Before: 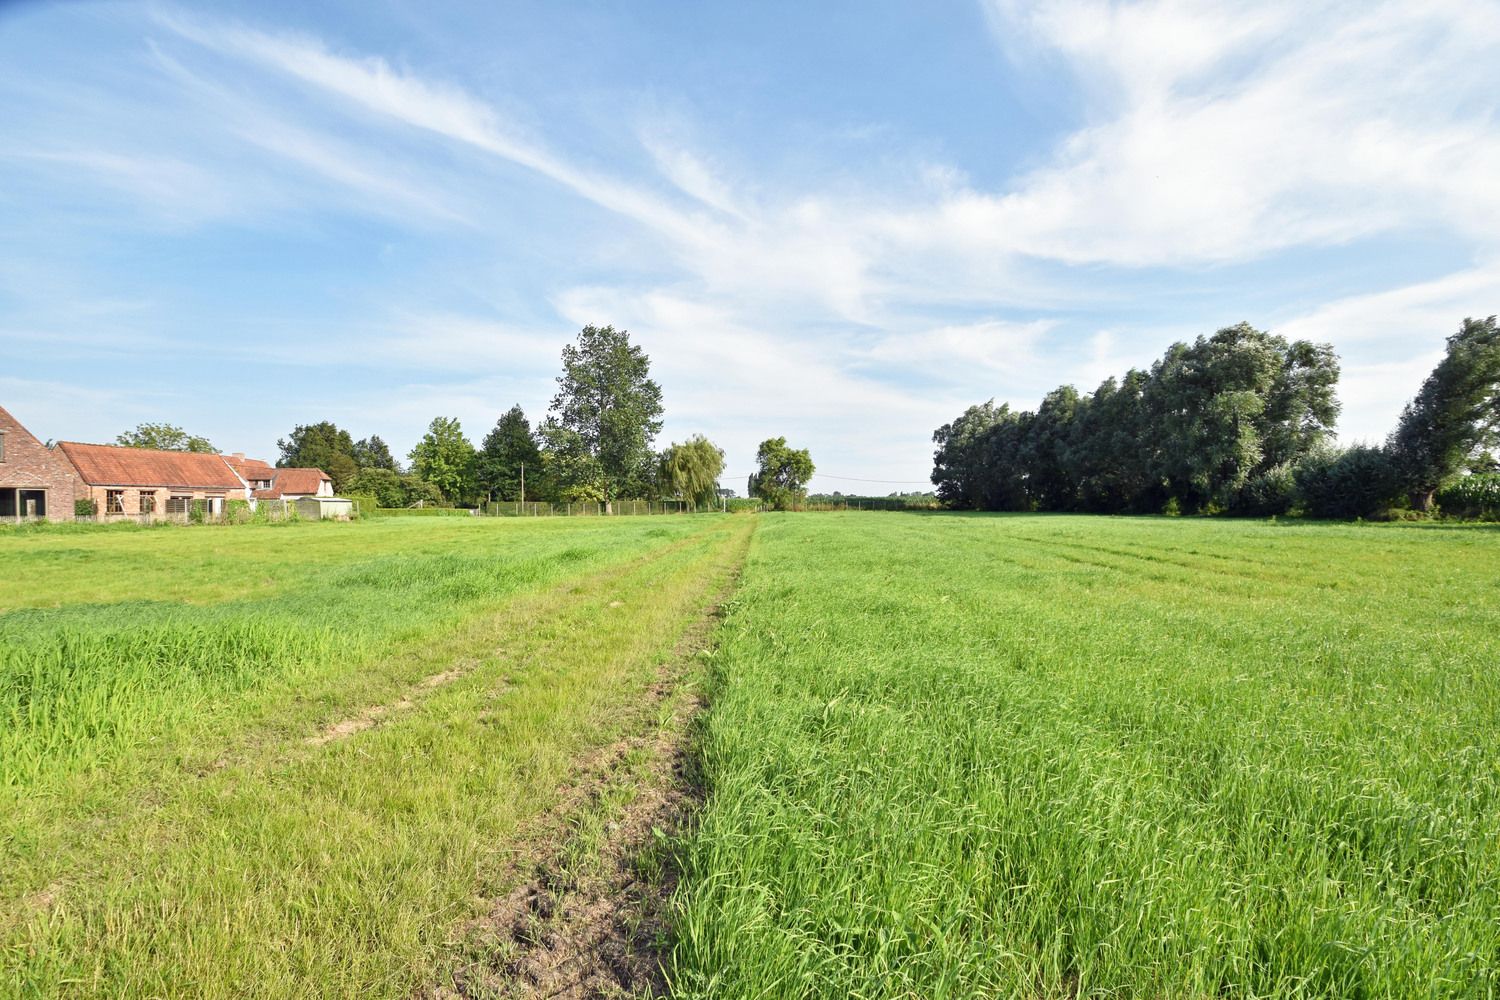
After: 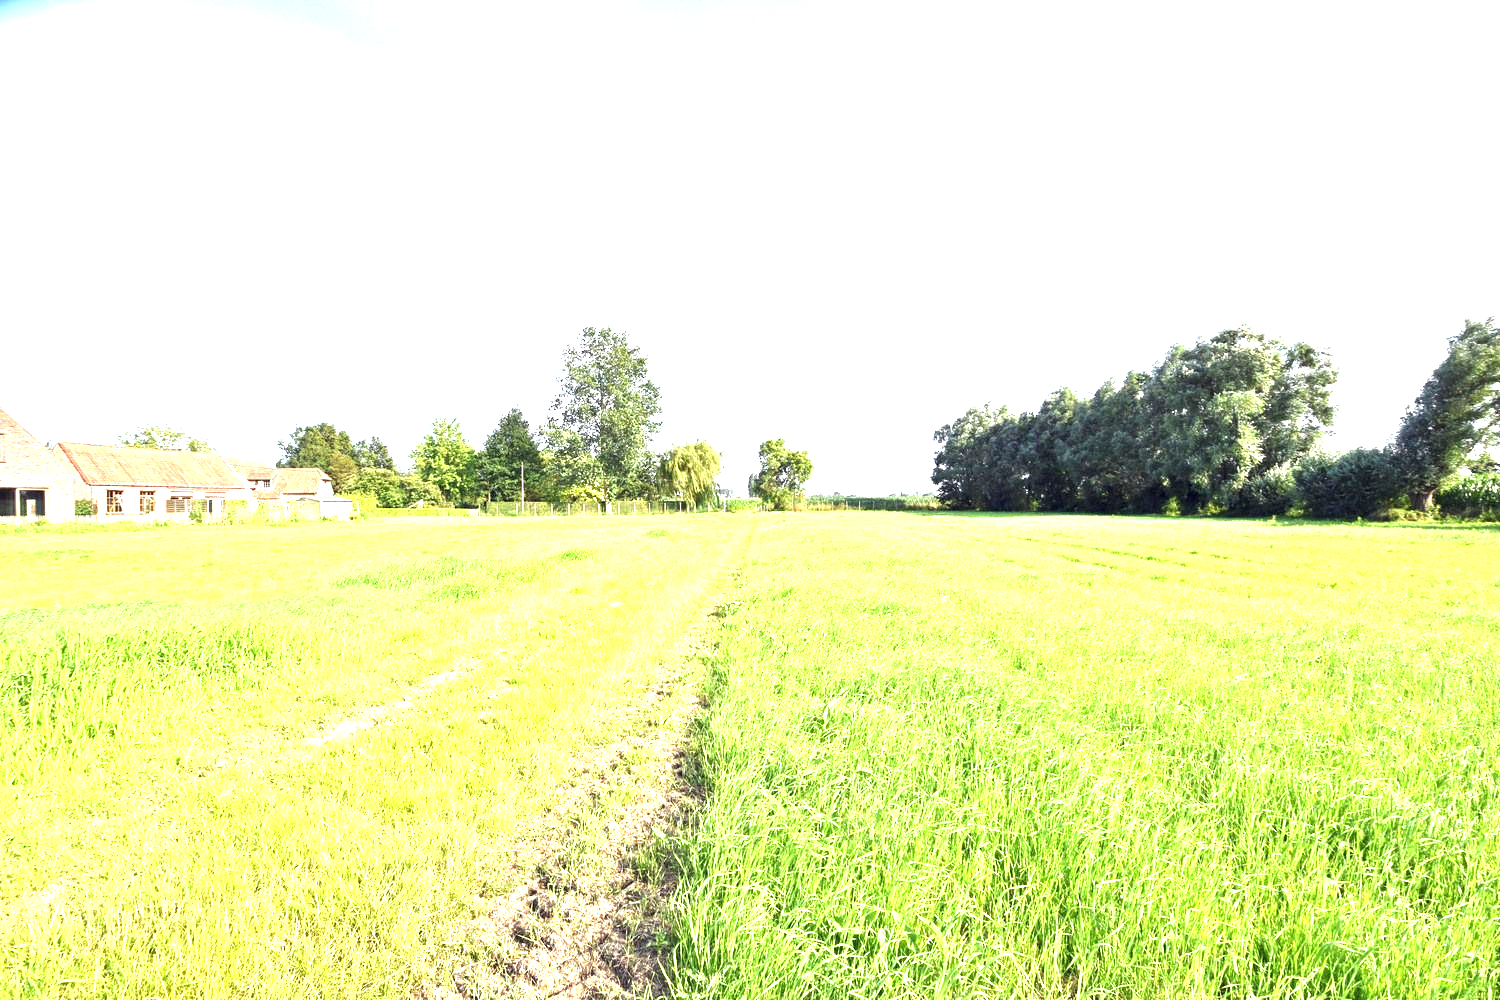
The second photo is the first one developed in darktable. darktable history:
exposure: black level correction 0, exposure 1.897 EV, compensate highlight preservation false
local contrast: highlights 107%, shadows 103%, detail 120%, midtone range 0.2
color correction: highlights b* 0.063, saturation 0.984
